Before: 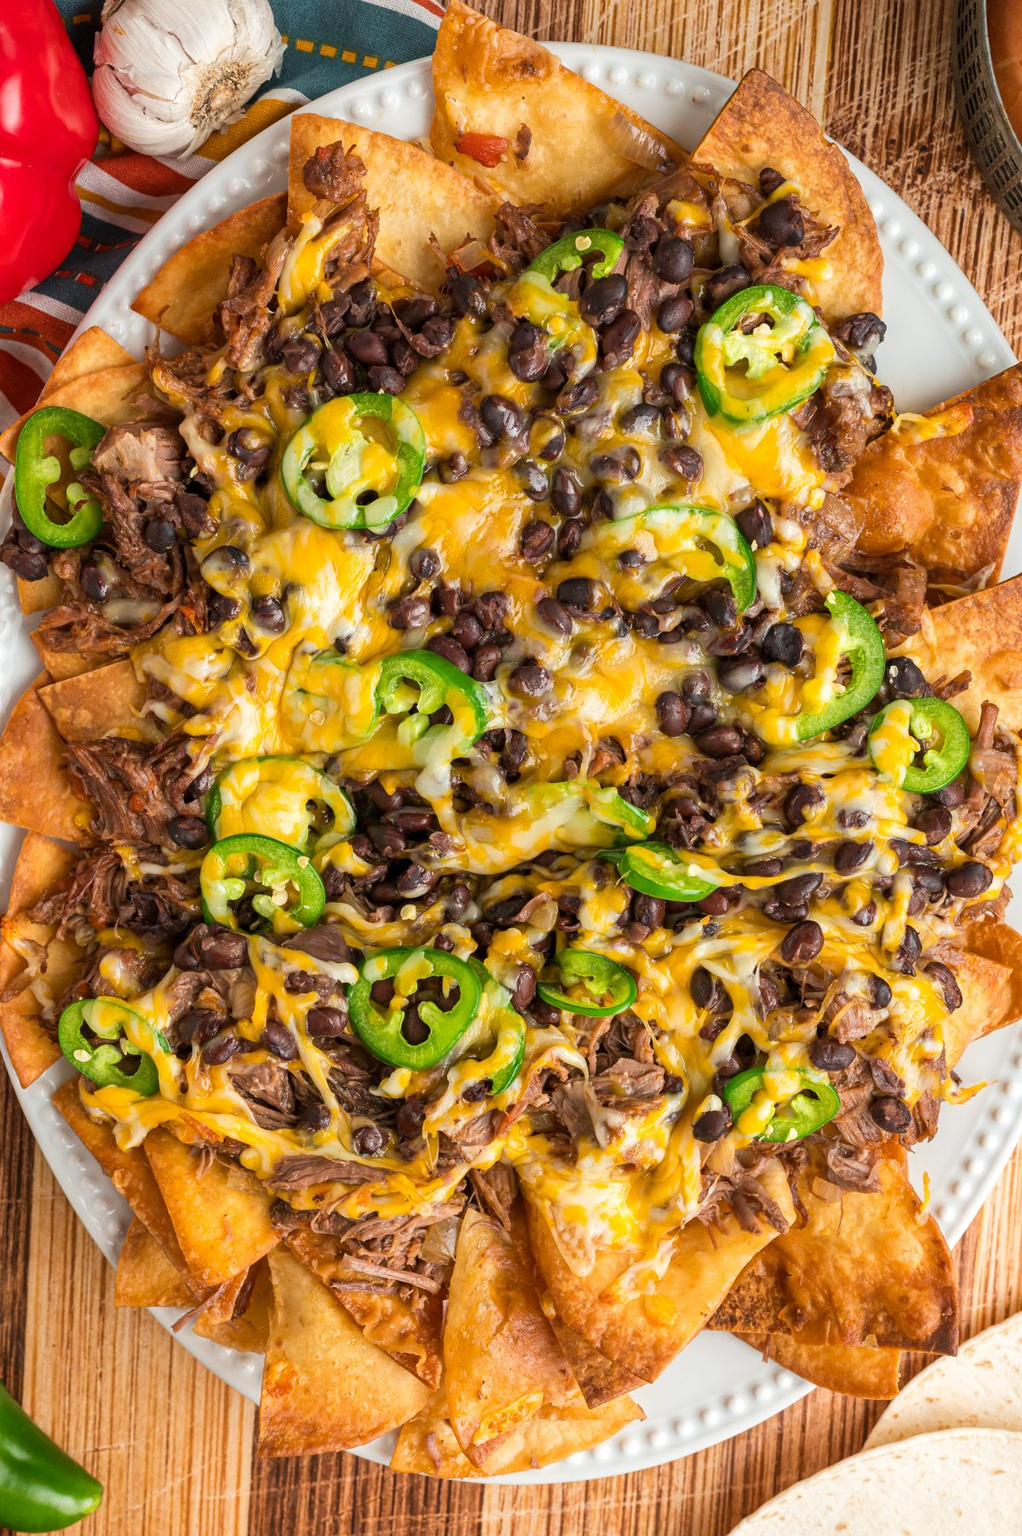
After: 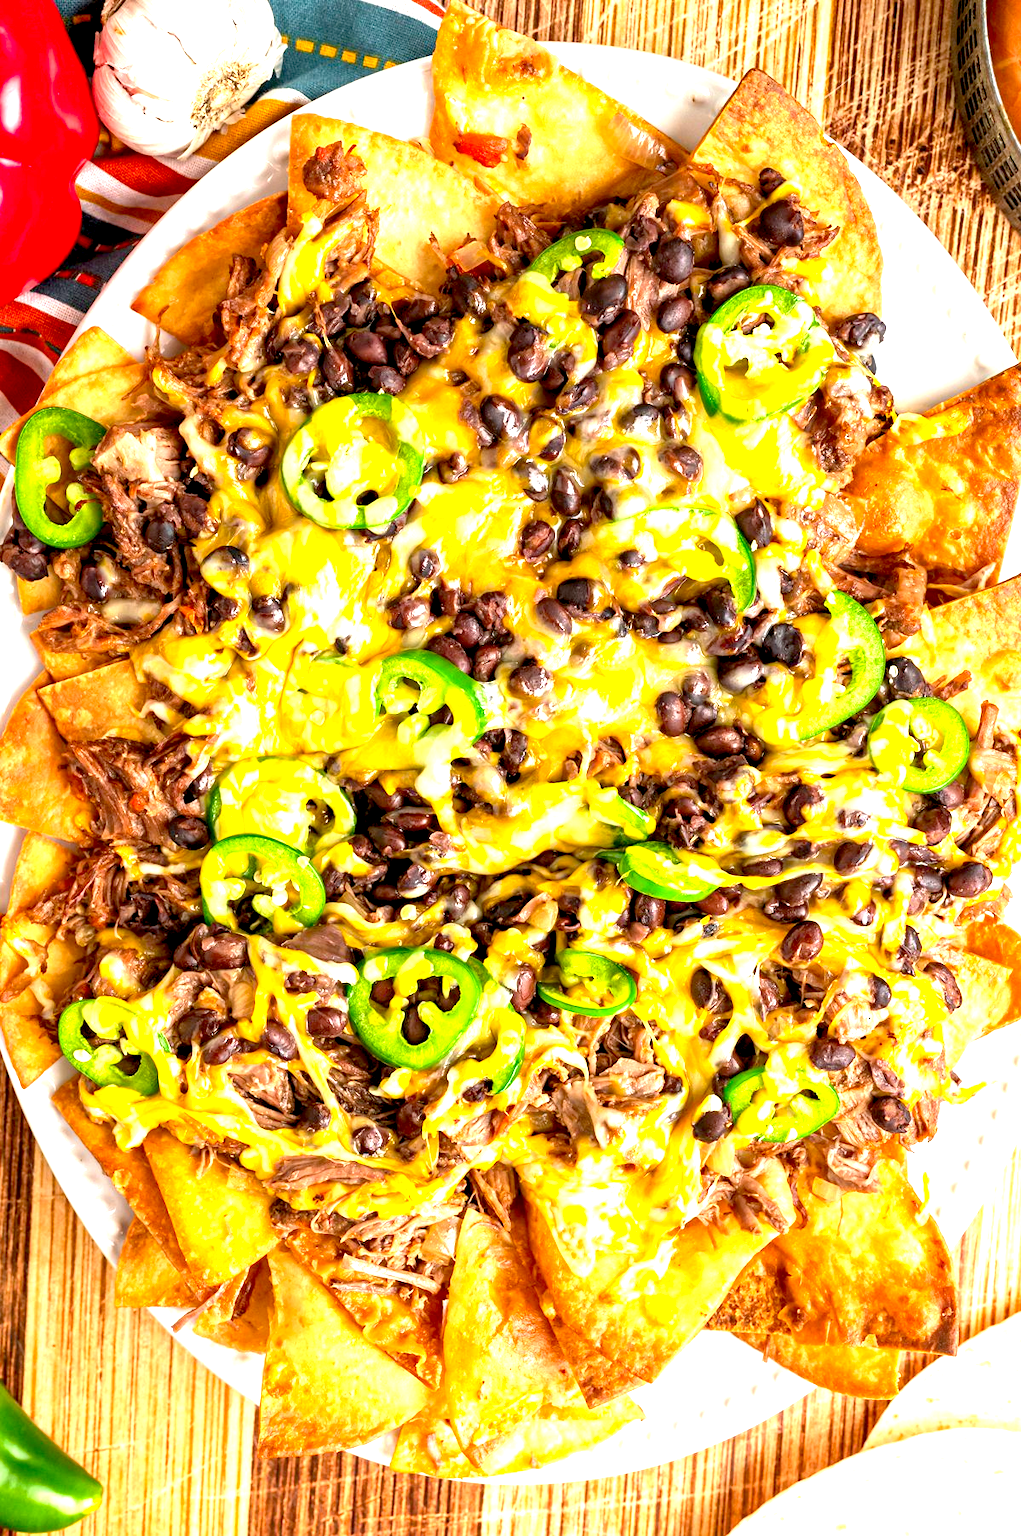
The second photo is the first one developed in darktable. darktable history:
exposure: black level correction 0.009, exposure 1.43 EV, compensate highlight preservation false
color correction: highlights b* -0.018, saturation 1.11
contrast equalizer: octaves 7, y [[0.511, 0.558, 0.631, 0.632, 0.559, 0.512], [0.5 ×6], [0.507, 0.559, 0.627, 0.644, 0.647, 0.647], [0 ×6], [0 ×6]], mix 0.271
